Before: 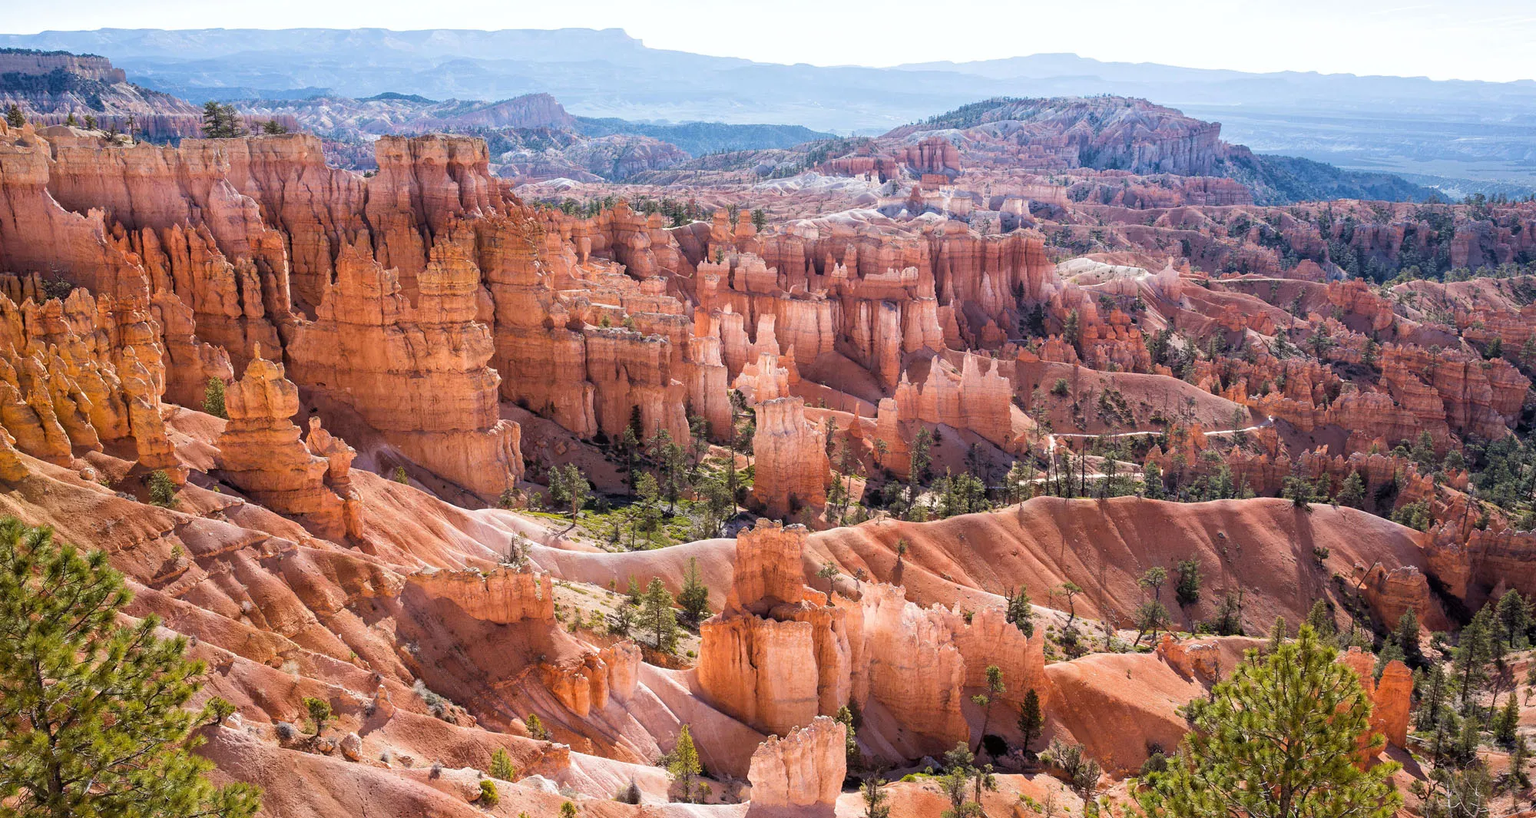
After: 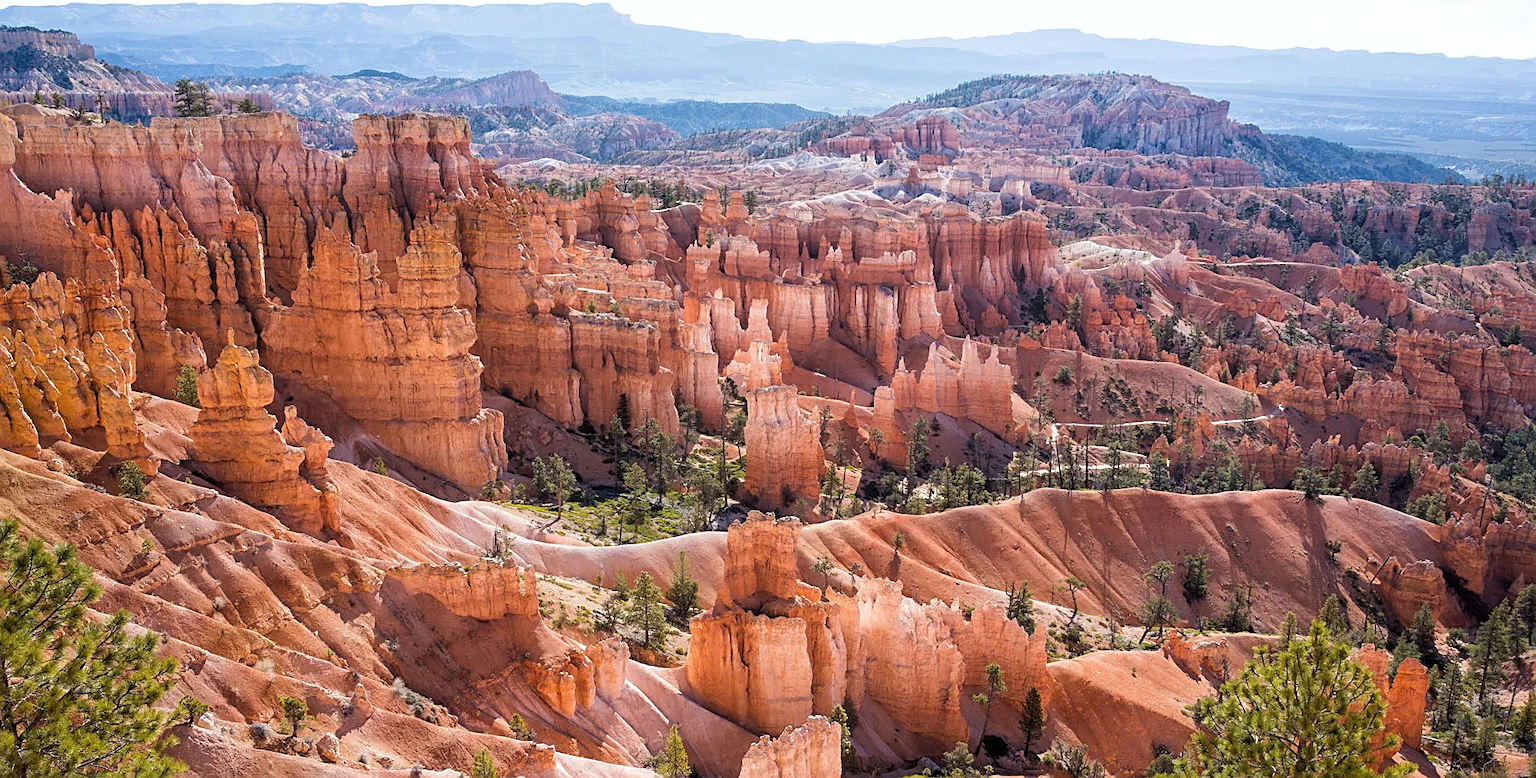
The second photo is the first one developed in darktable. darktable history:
sharpen: on, module defaults
crop: left 2.276%, top 3.181%, right 1.208%, bottom 4.916%
